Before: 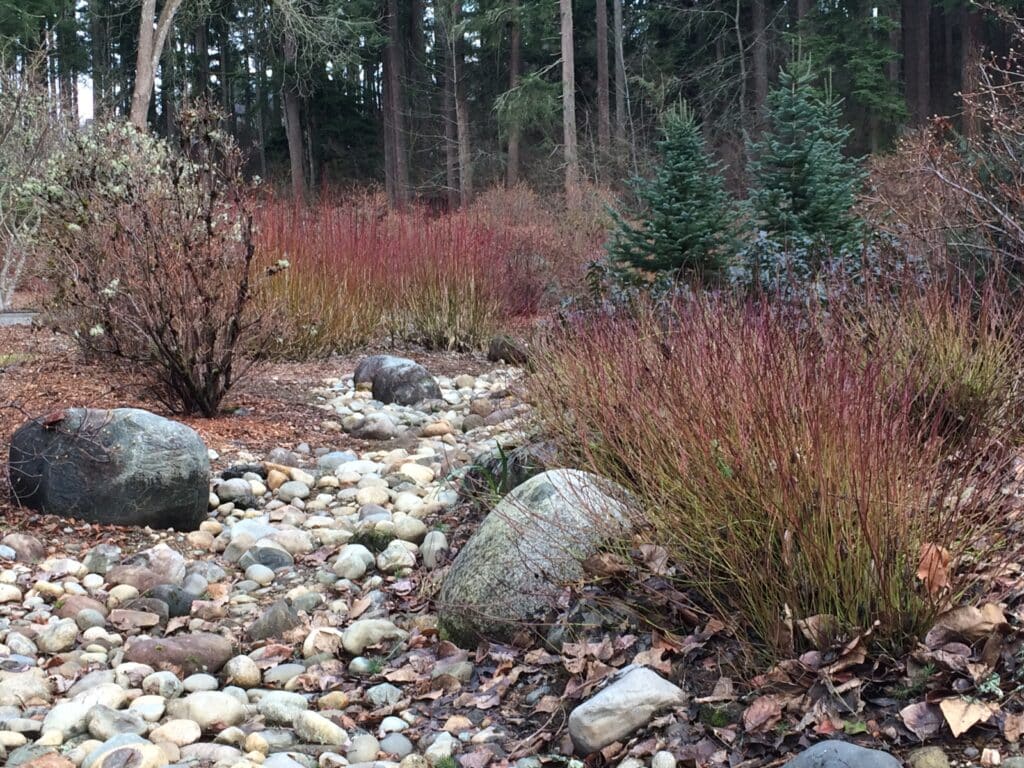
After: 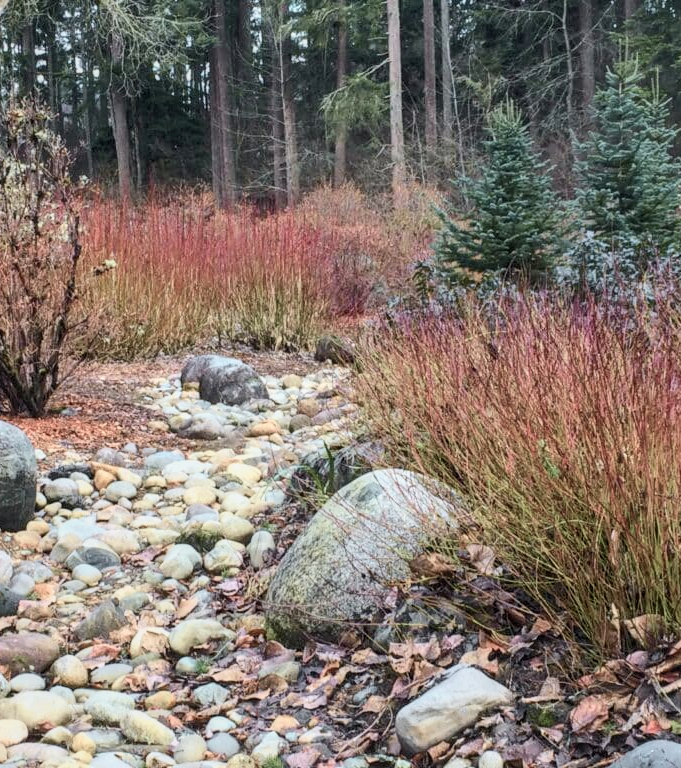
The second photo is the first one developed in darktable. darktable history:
contrast brightness saturation: contrast 0.14, brightness 0.21
tone curve: curves: ch0 [(0, 0.014) (0.036, 0.047) (0.15, 0.156) (0.27, 0.258) (0.511, 0.506) (0.761, 0.741) (1, 0.919)]; ch1 [(0, 0) (0.179, 0.173) (0.322, 0.32) (0.429, 0.431) (0.502, 0.5) (0.519, 0.522) (0.562, 0.575) (0.631, 0.65) (0.72, 0.692) (1, 1)]; ch2 [(0, 0) (0.29, 0.295) (0.404, 0.436) (0.497, 0.498) (0.533, 0.556) (0.599, 0.607) (0.696, 0.707) (1, 1)], color space Lab, independent channels, preserve colors none
crop: left 16.899%, right 16.556%
local contrast: detail 130%
